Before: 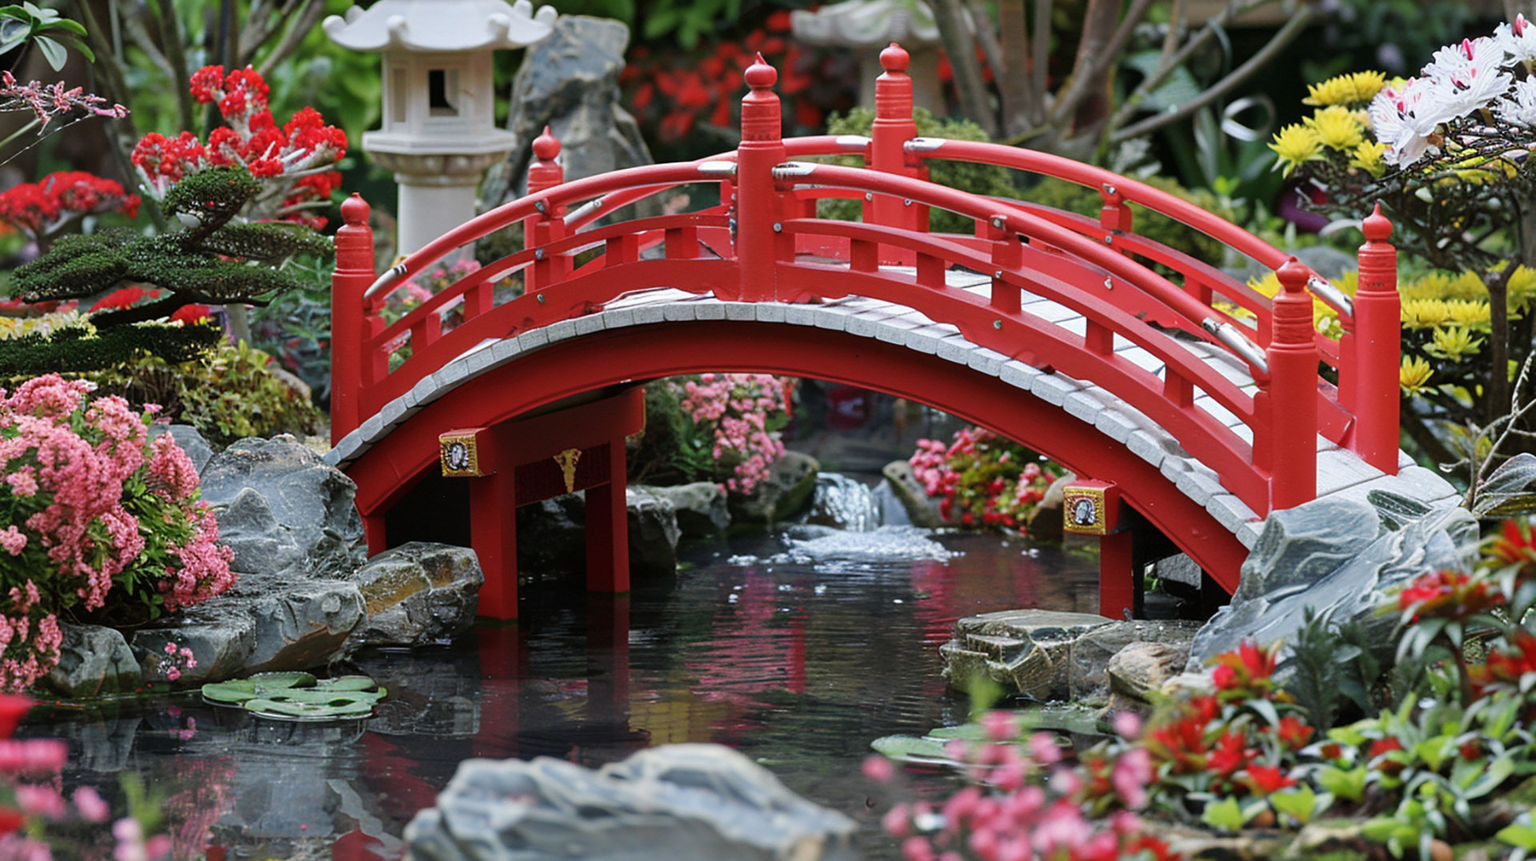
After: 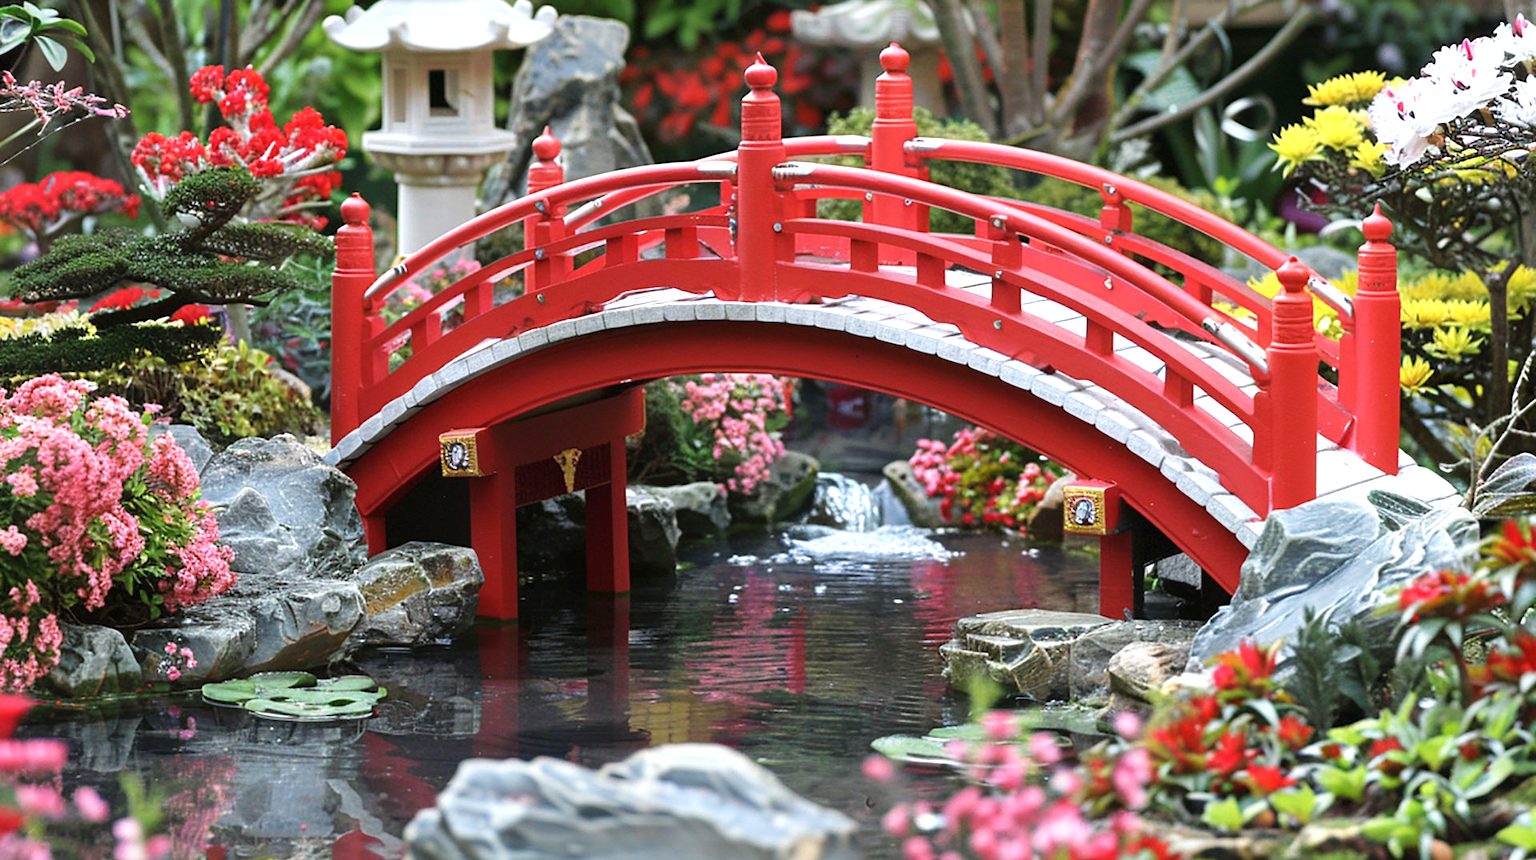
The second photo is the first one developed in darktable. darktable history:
color correction: highlights b* 0.021
exposure: black level correction 0, exposure 0.699 EV, compensate highlight preservation false
